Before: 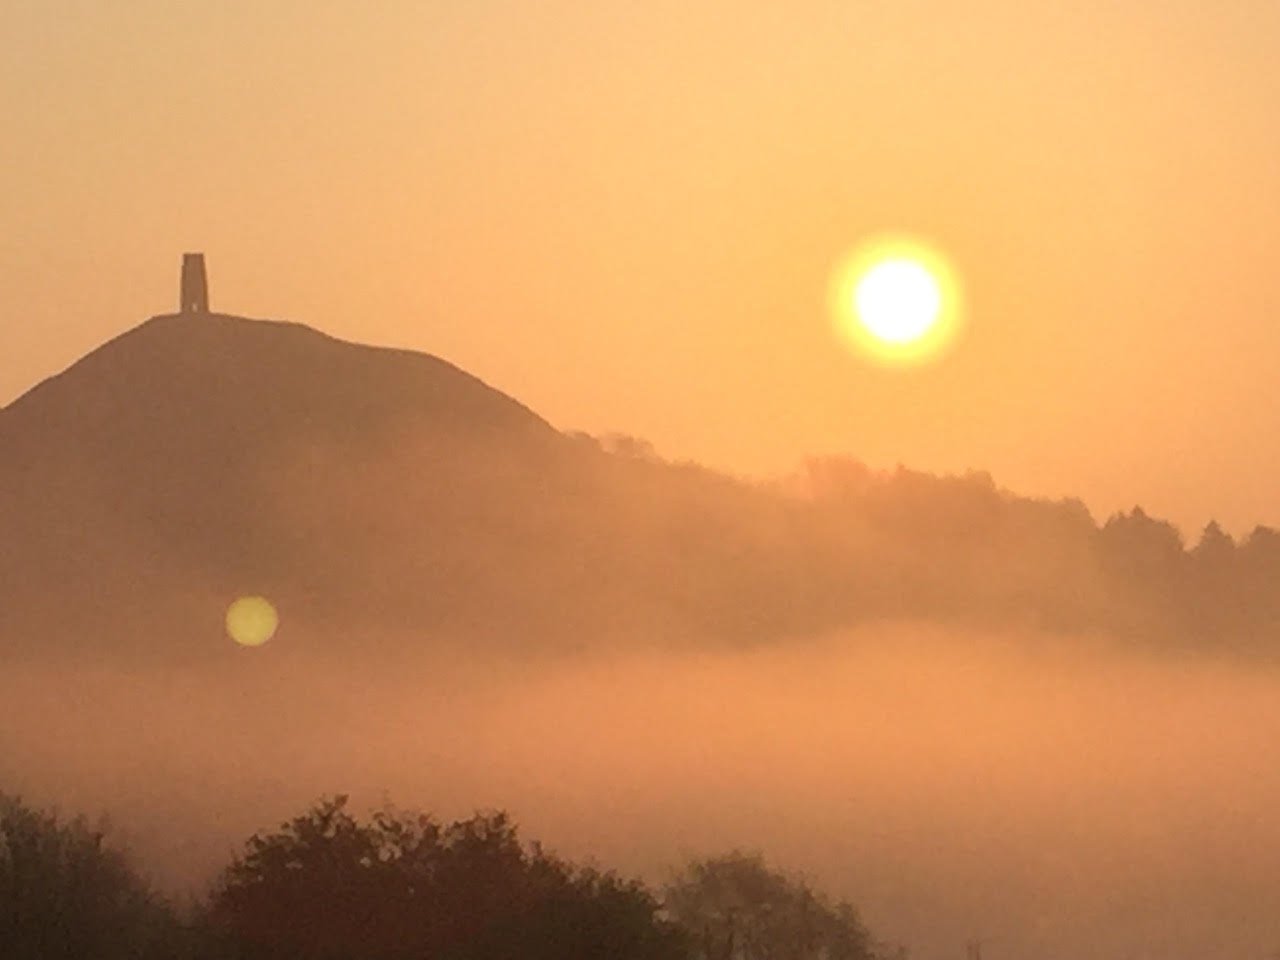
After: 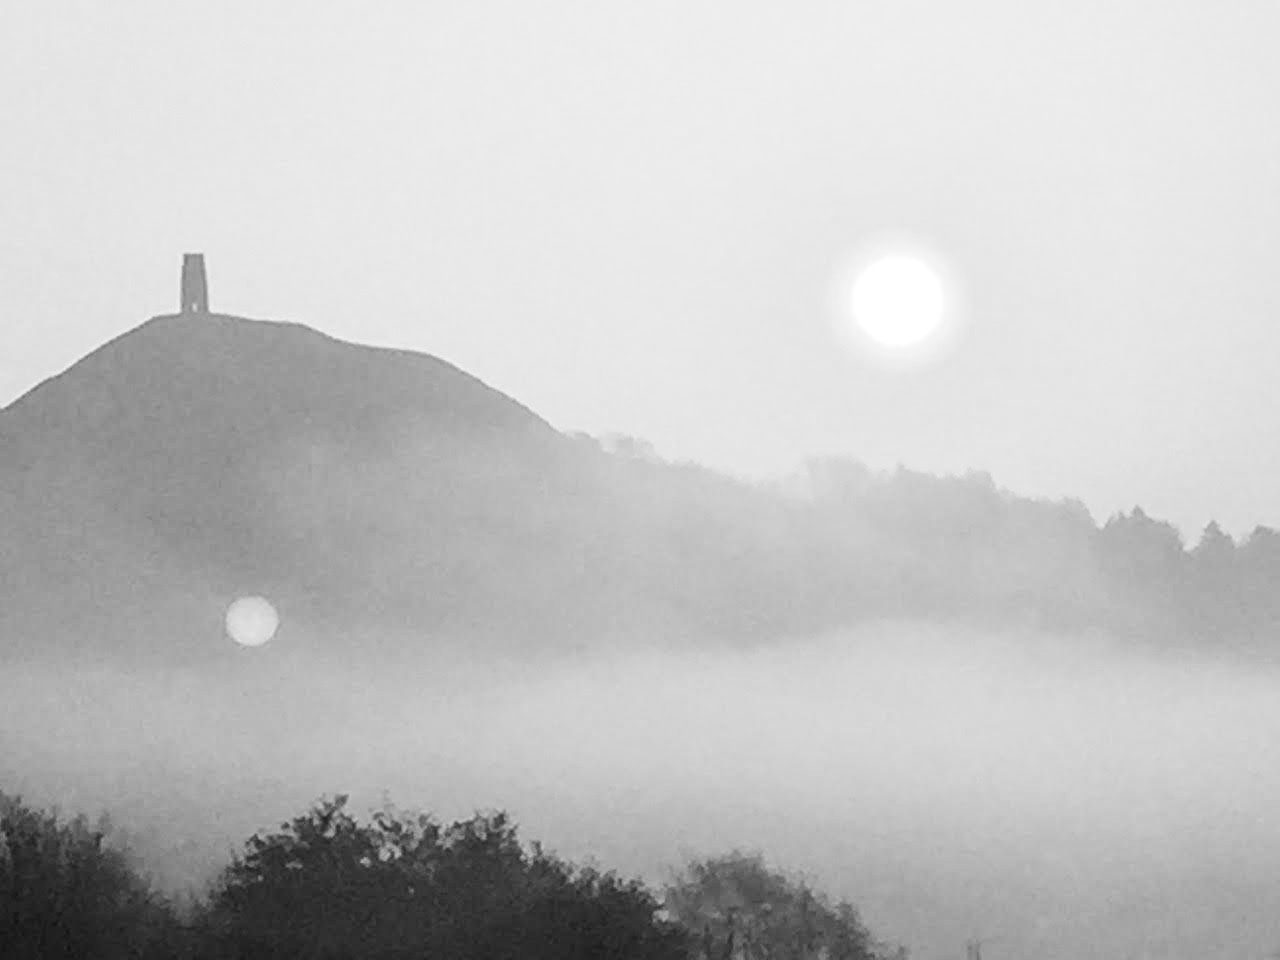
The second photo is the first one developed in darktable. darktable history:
exposure: exposure -0.071 EV, compensate highlight preservation false
base curve: curves: ch0 [(0, 0) (0.007, 0.004) (0.027, 0.03) (0.046, 0.07) (0.207, 0.54) (0.442, 0.872) (0.673, 0.972) (1, 1)], preserve colors none
local contrast: detail 130%
color zones: curves: ch0 [(0, 0.613) (0.01, 0.613) (0.245, 0.448) (0.498, 0.529) (0.642, 0.665) (0.879, 0.777) (0.99, 0.613)]; ch1 [(0, 0) (0.143, 0) (0.286, 0) (0.429, 0) (0.571, 0) (0.714, 0) (0.857, 0)]
